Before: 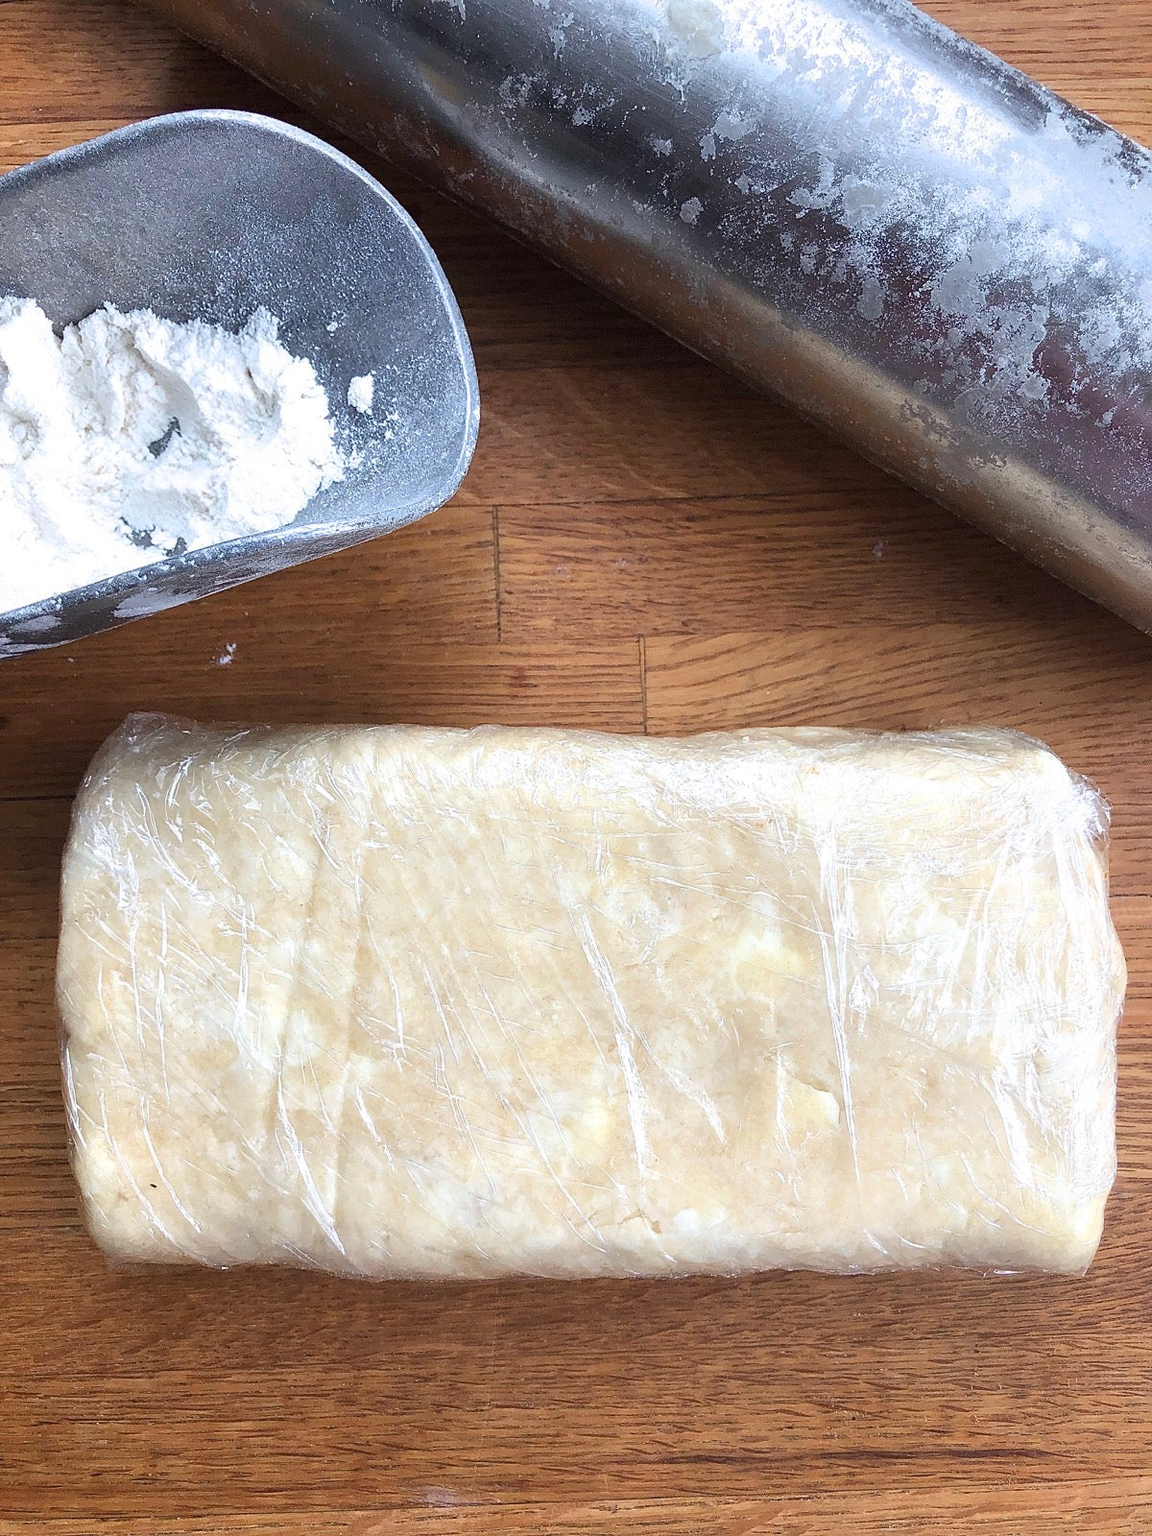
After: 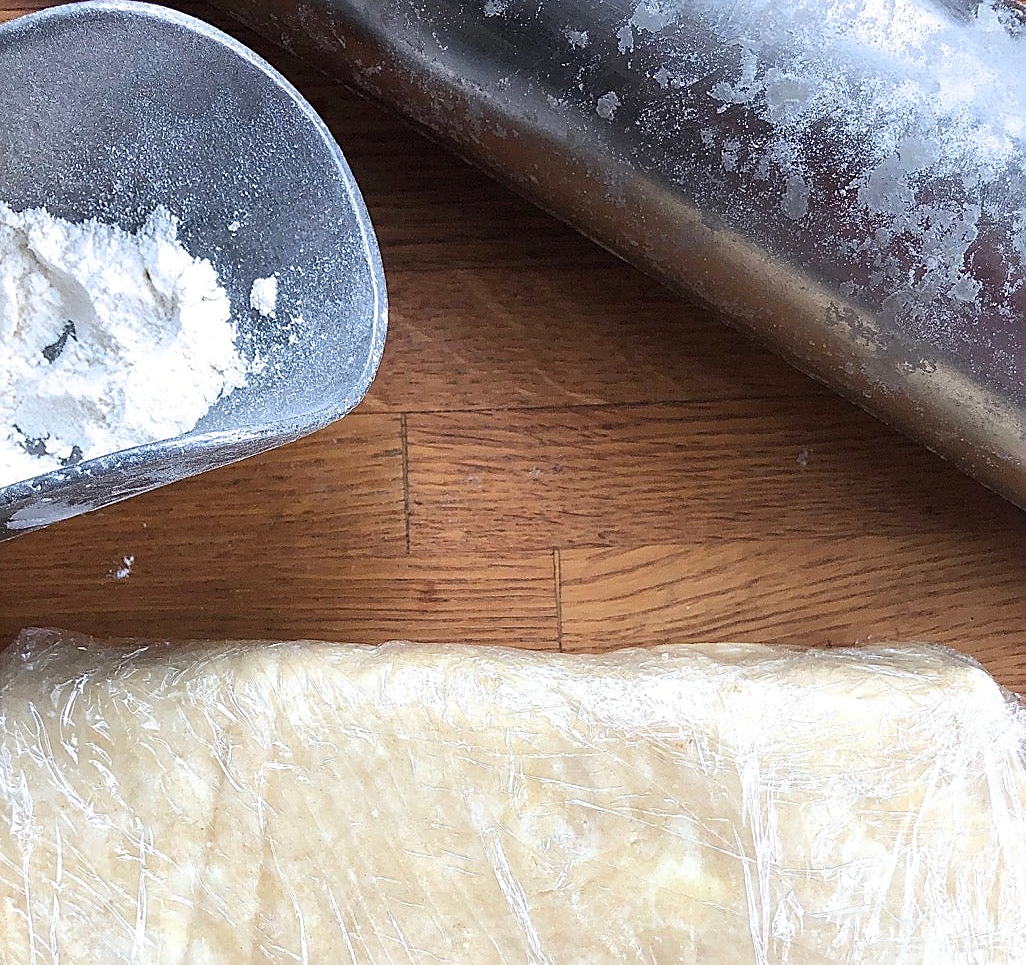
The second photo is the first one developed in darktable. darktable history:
crop and rotate: left 9.36%, top 7.144%, right 5.063%, bottom 32.514%
sharpen: on, module defaults
tone equalizer: edges refinement/feathering 500, mask exposure compensation -1.57 EV, preserve details no
